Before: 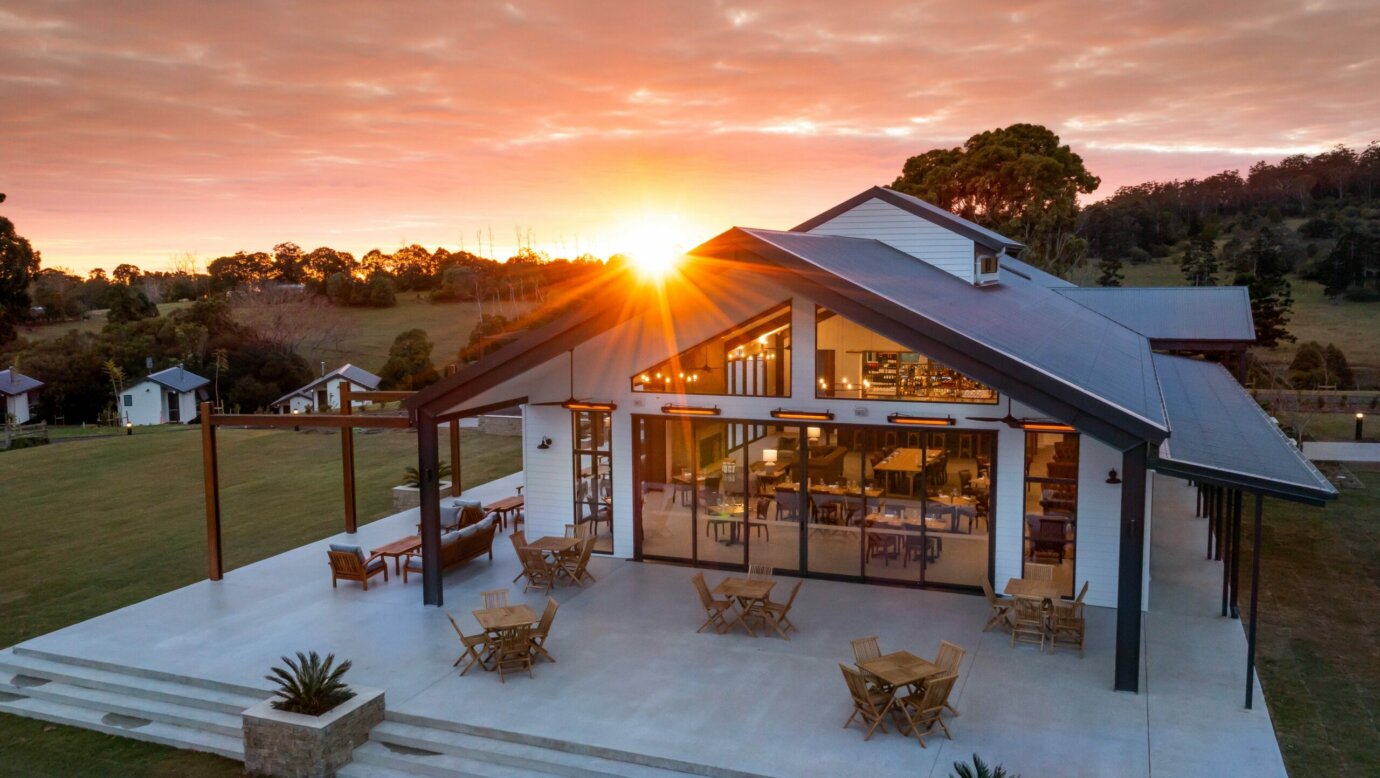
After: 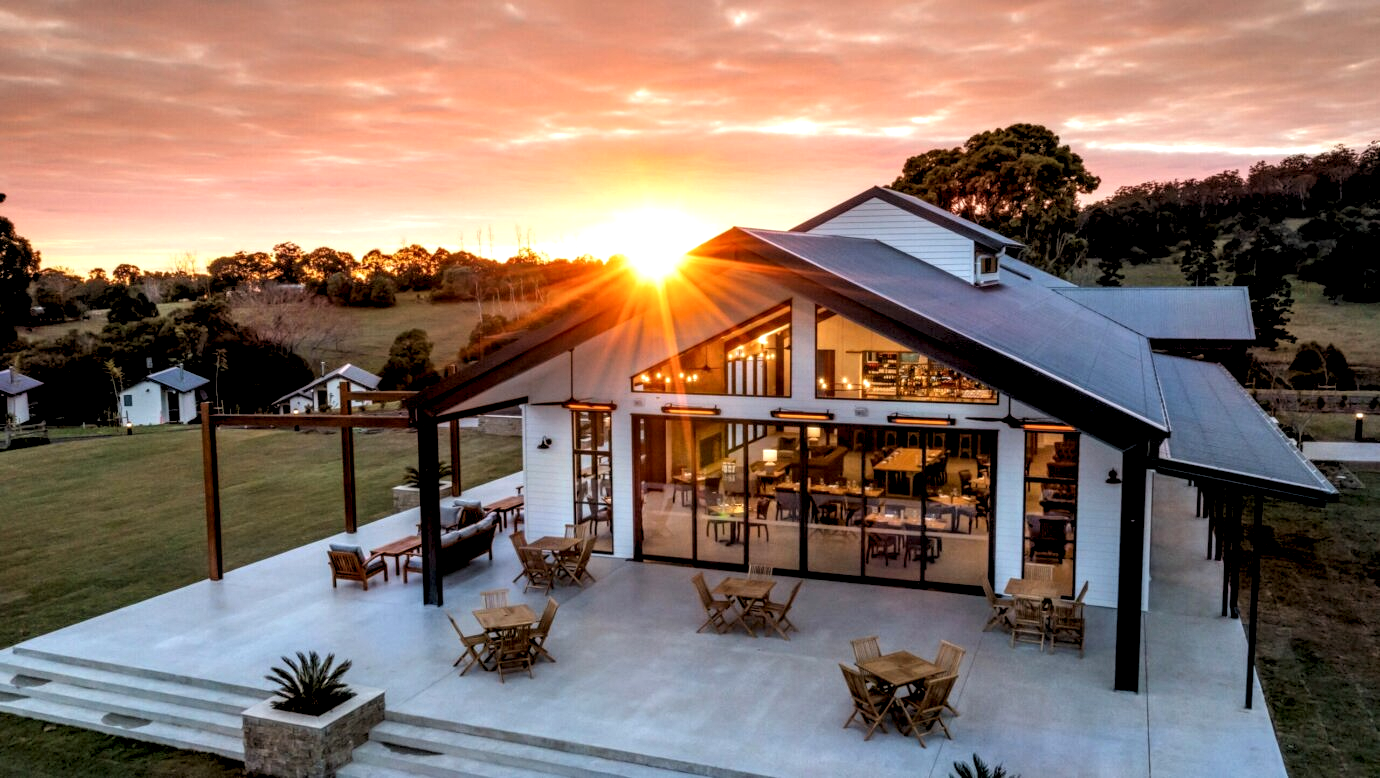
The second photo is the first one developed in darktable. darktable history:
local contrast: highlights 60%, shadows 60%, detail 160%
rgb levels: levels [[0.013, 0.434, 0.89], [0, 0.5, 1], [0, 0.5, 1]]
